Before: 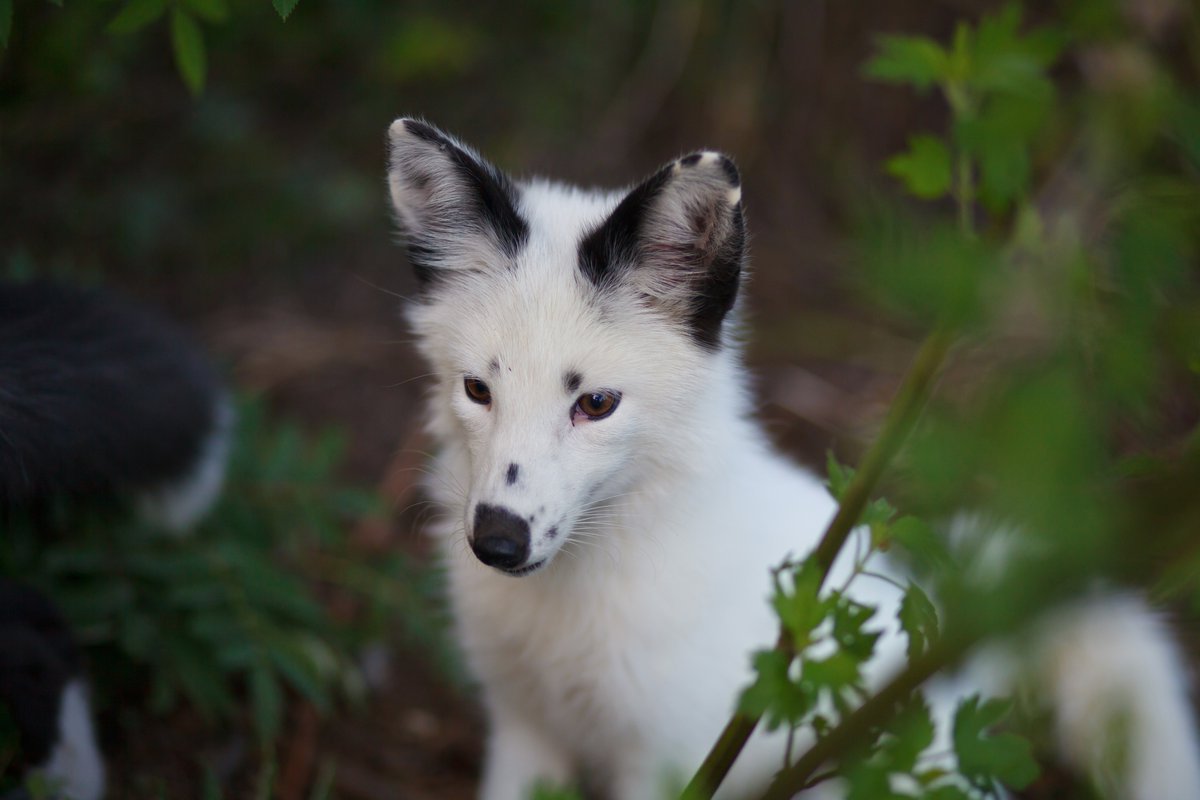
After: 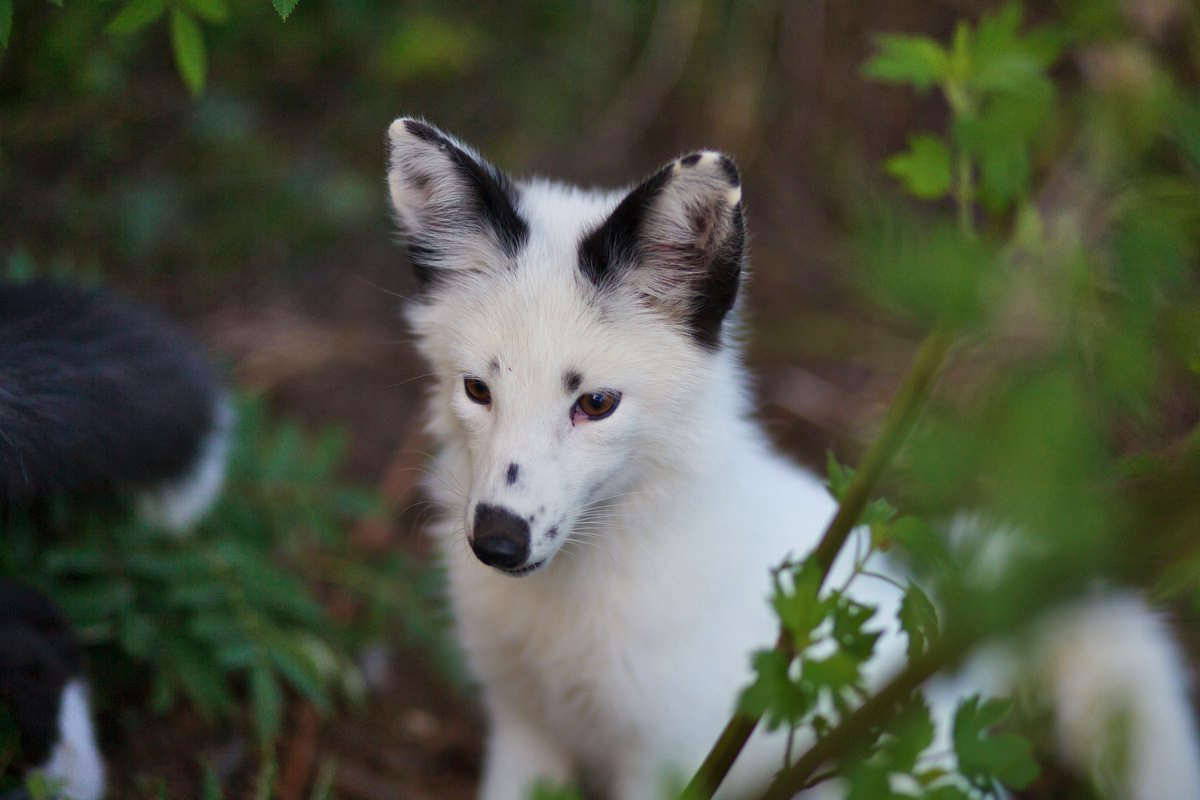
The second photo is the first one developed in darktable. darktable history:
velvia: strength 15.23%
shadows and highlights: soften with gaussian
